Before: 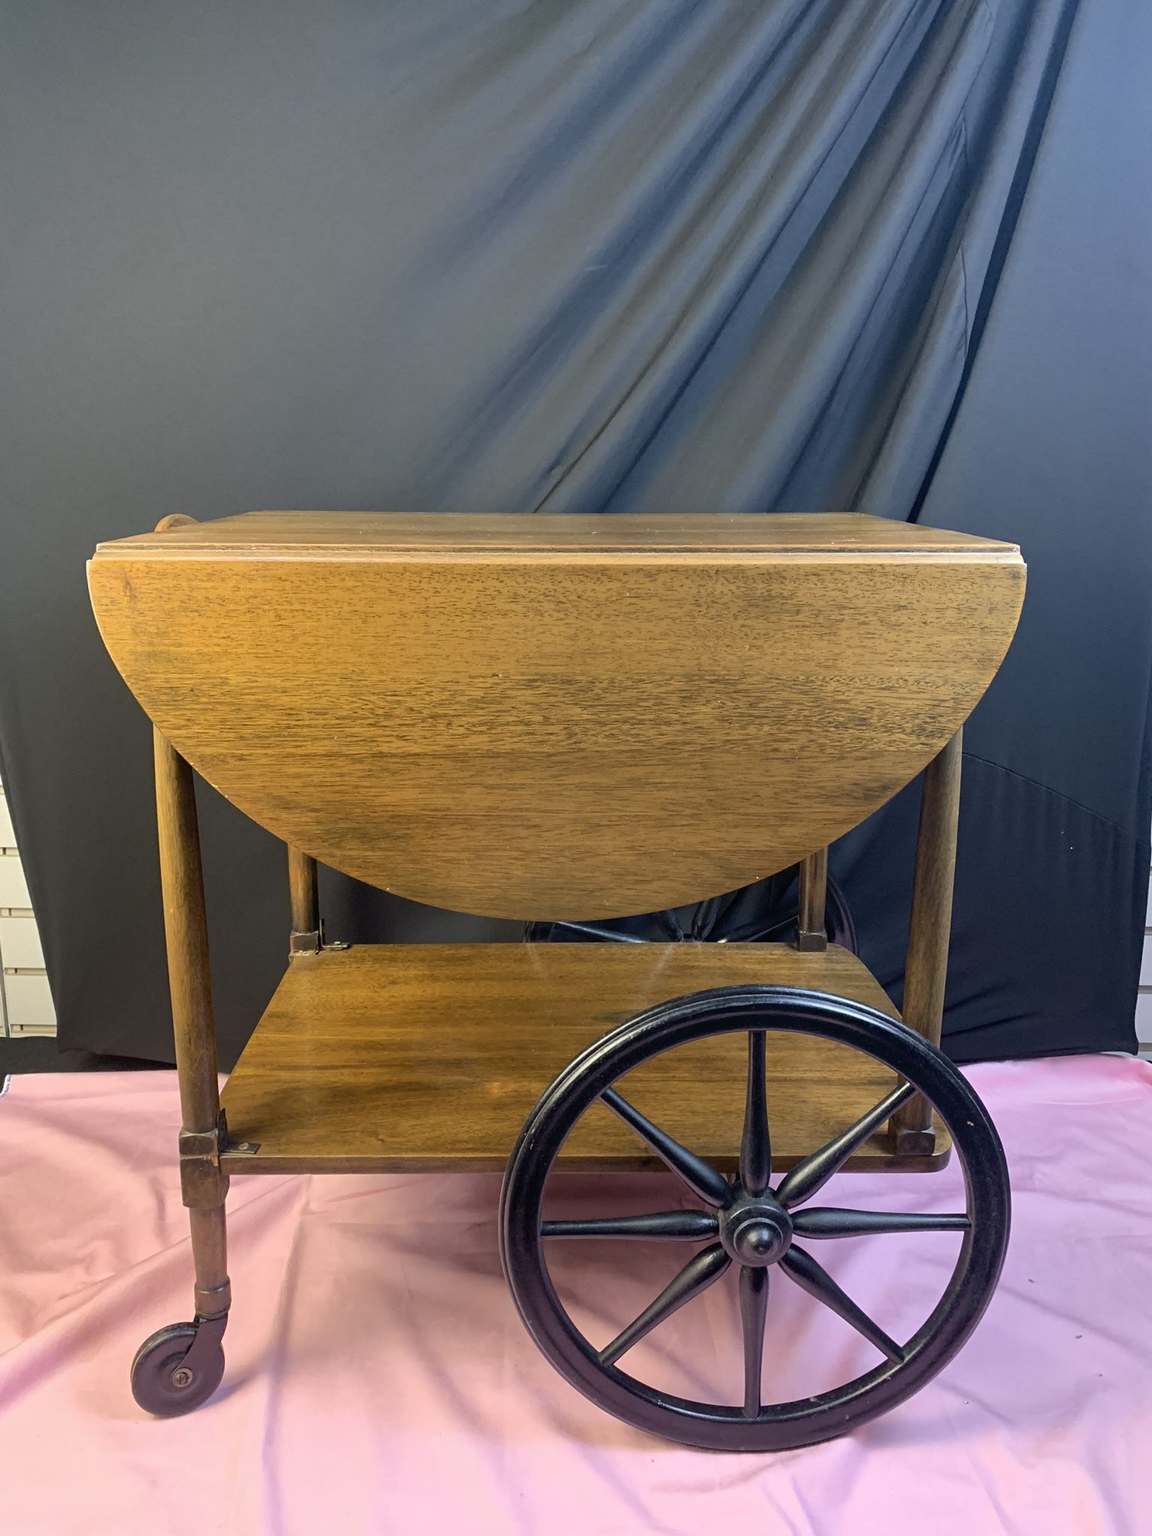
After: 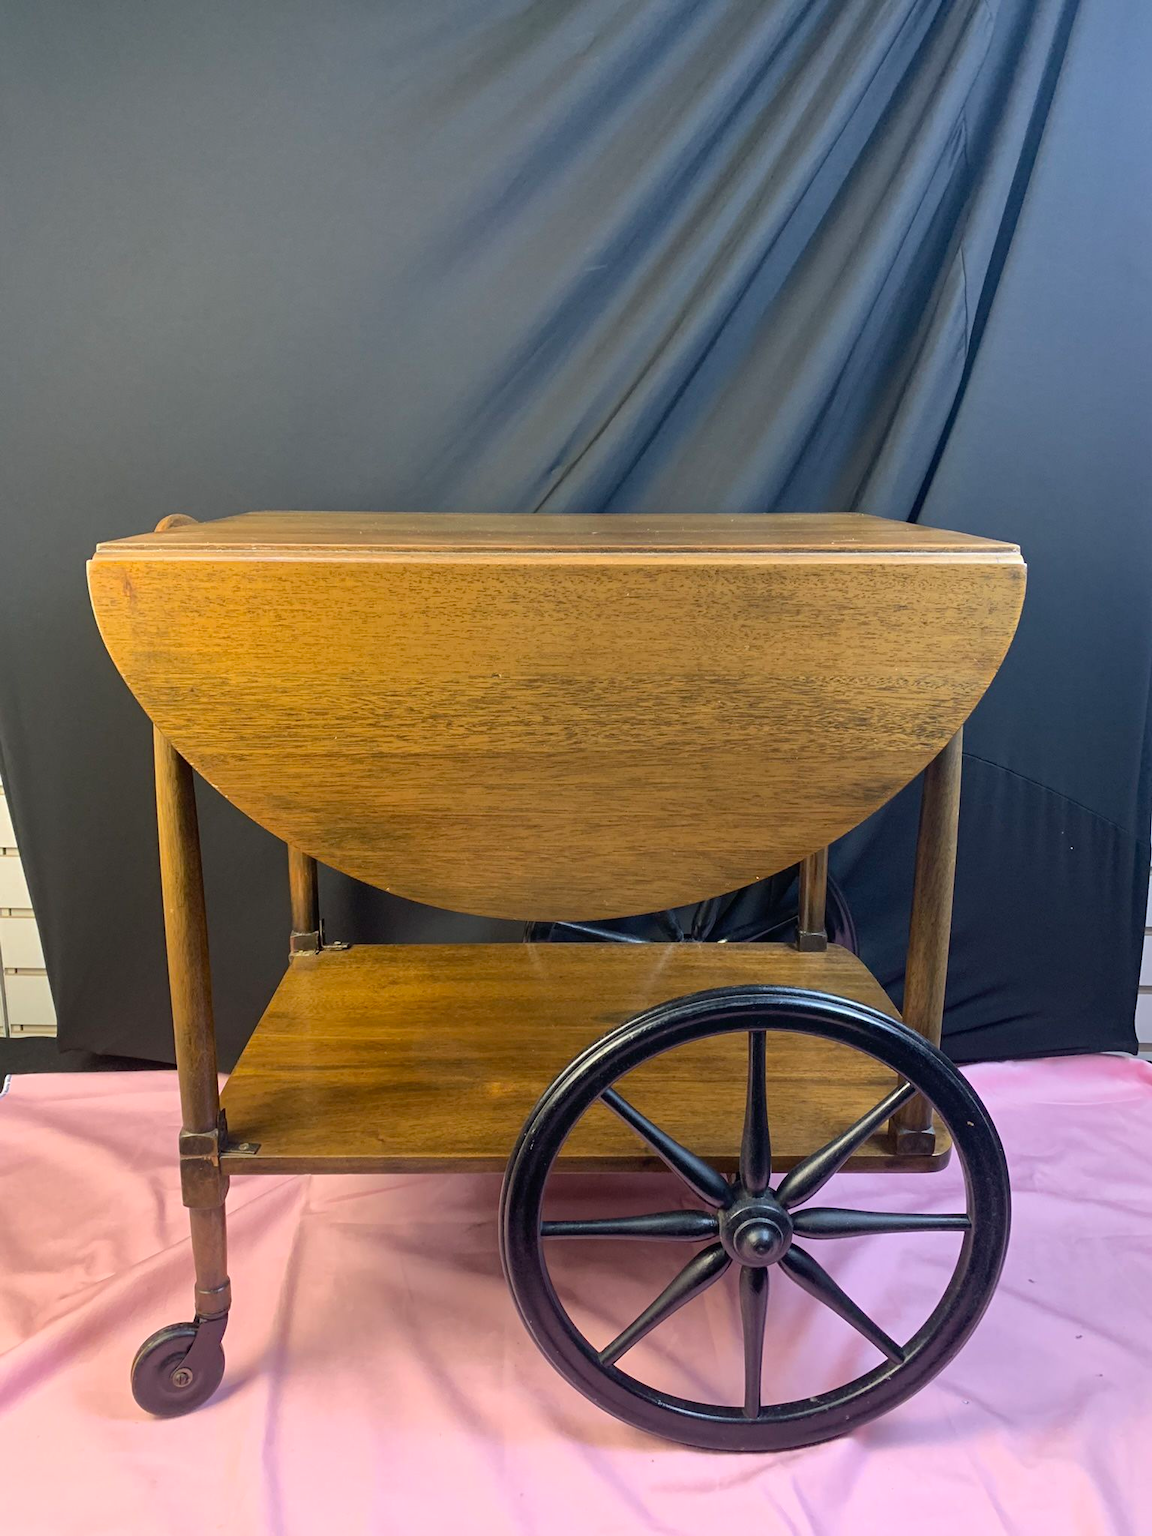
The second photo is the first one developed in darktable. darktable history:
color zones: curves: ch0 [(0.11, 0.396) (0.195, 0.36) (0.25, 0.5) (0.303, 0.412) (0.357, 0.544) (0.75, 0.5) (0.967, 0.328)]; ch1 [(0, 0.468) (0.112, 0.512) (0.202, 0.6) (0.25, 0.5) (0.307, 0.352) (0.357, 0.544) (0.75, 0.5) (0.963, 0.524)], mix -95.75%
